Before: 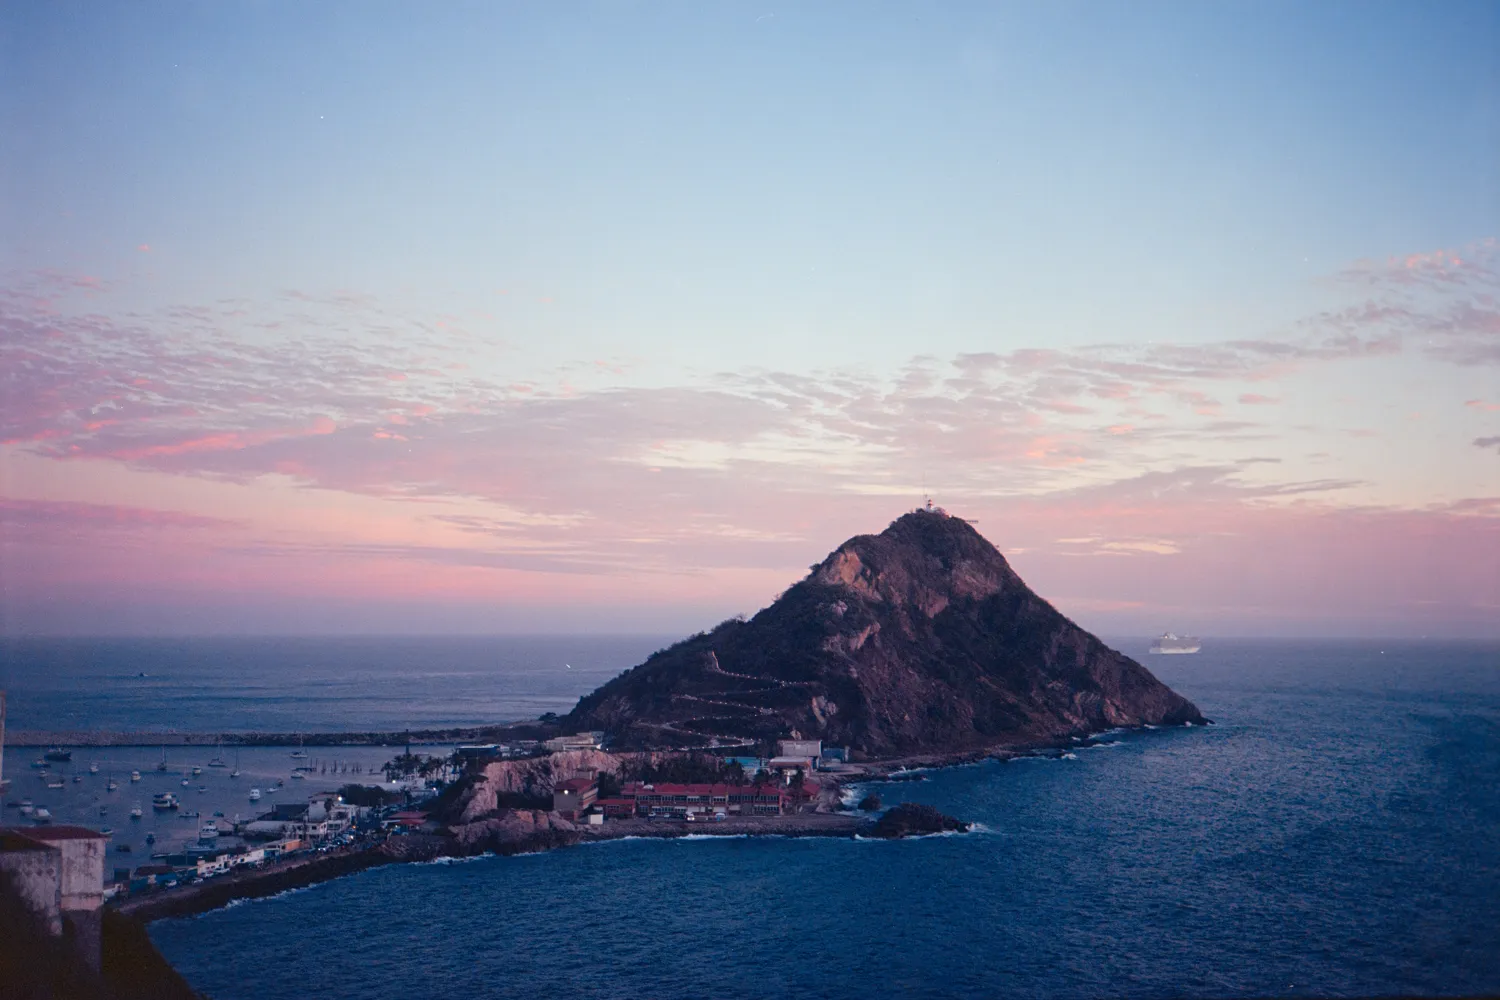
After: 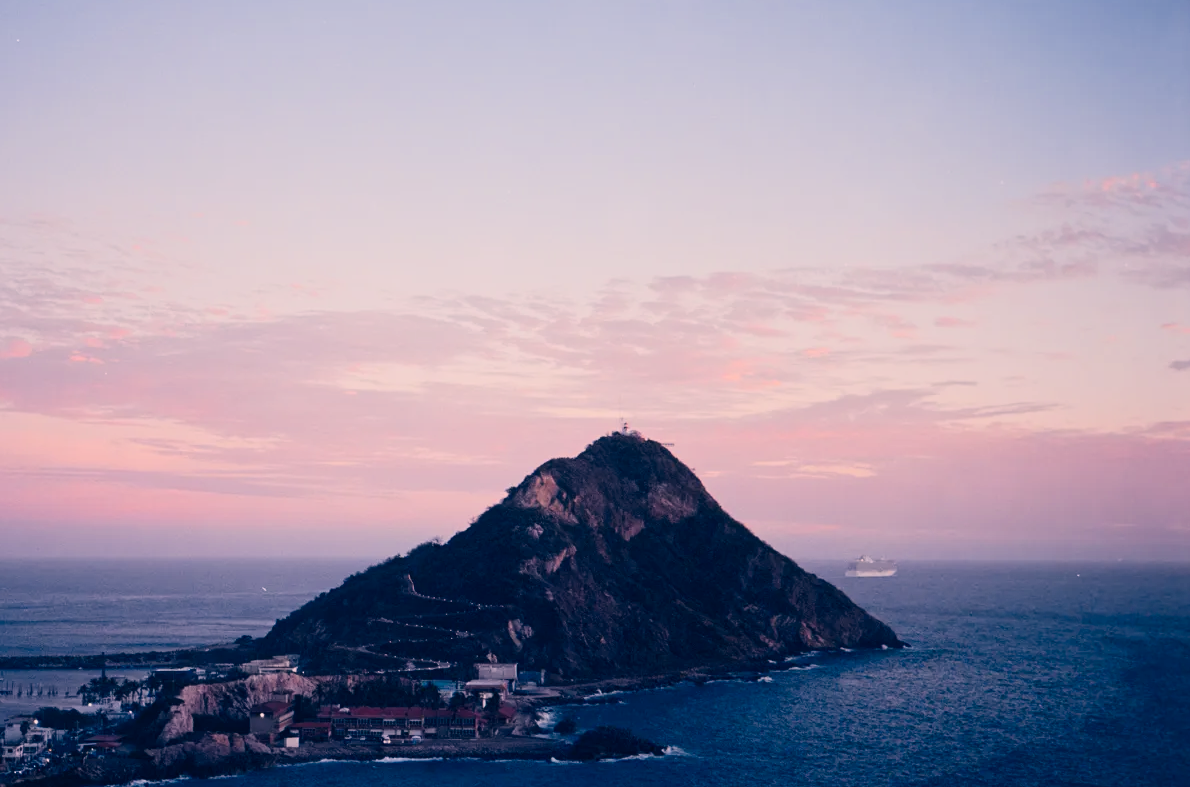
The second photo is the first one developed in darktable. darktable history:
crop and rotate: left 20.29%, top 7.777%, right 0.341%, bottom 13.468%
filmic rgb: black relative exposure -7.87 EV, white relative exposure 4.34 EV, hardness 3.85, color science v6 (2022)
color correction: highlights a* 14.14, highlights b* 5.9, shadows a* -6.12, shadows b* -15.73, saturation 0.859
contrast brightness saturation: contrast 0.215
